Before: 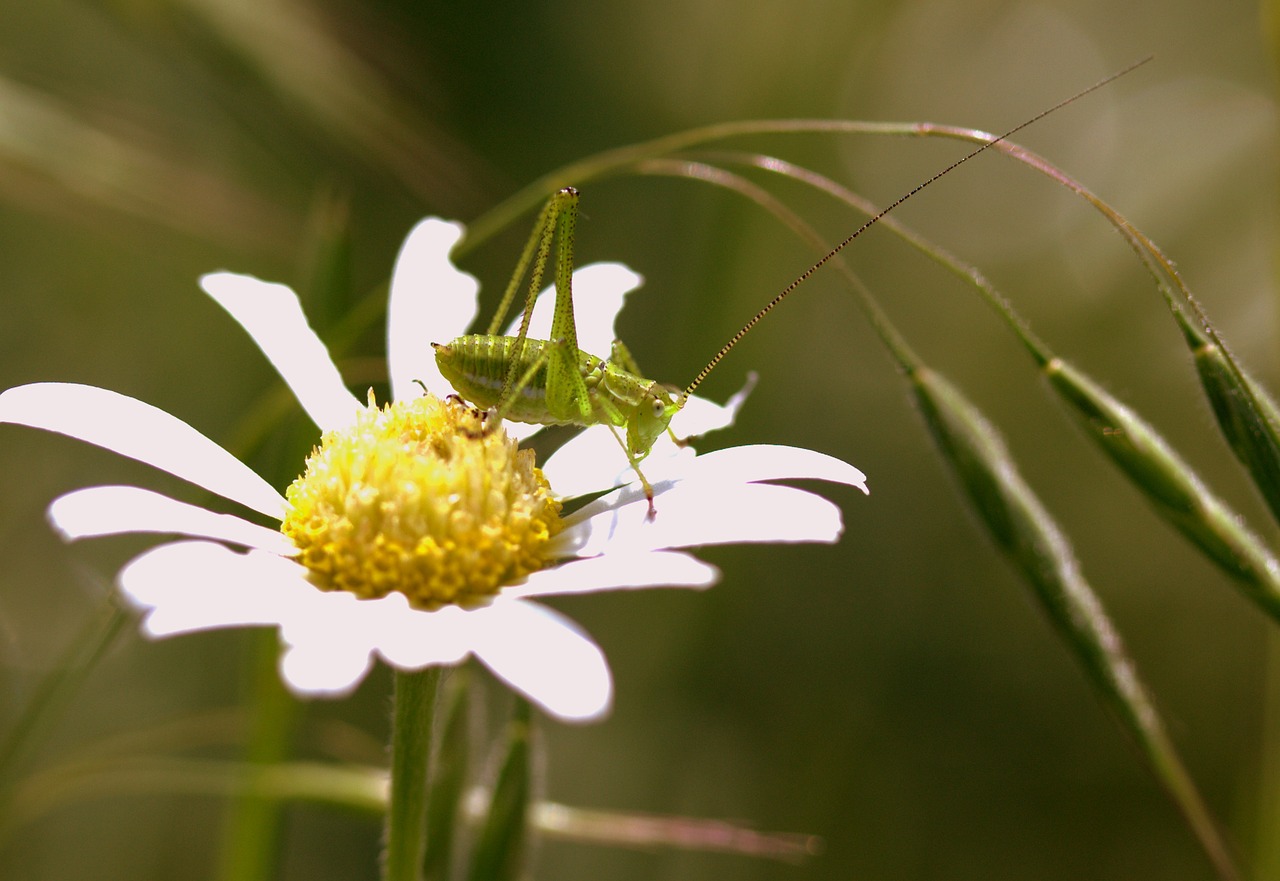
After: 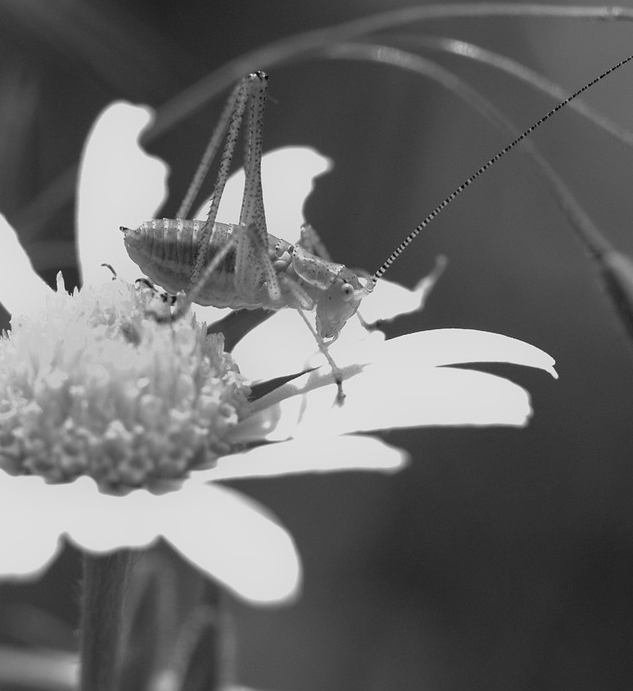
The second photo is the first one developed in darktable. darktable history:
monochrome: a 14.95, b -89.96
crop and rotate: angle 0.02°, left 24.353%, top 13.219%, right 26.156%, bottom 8.224%
